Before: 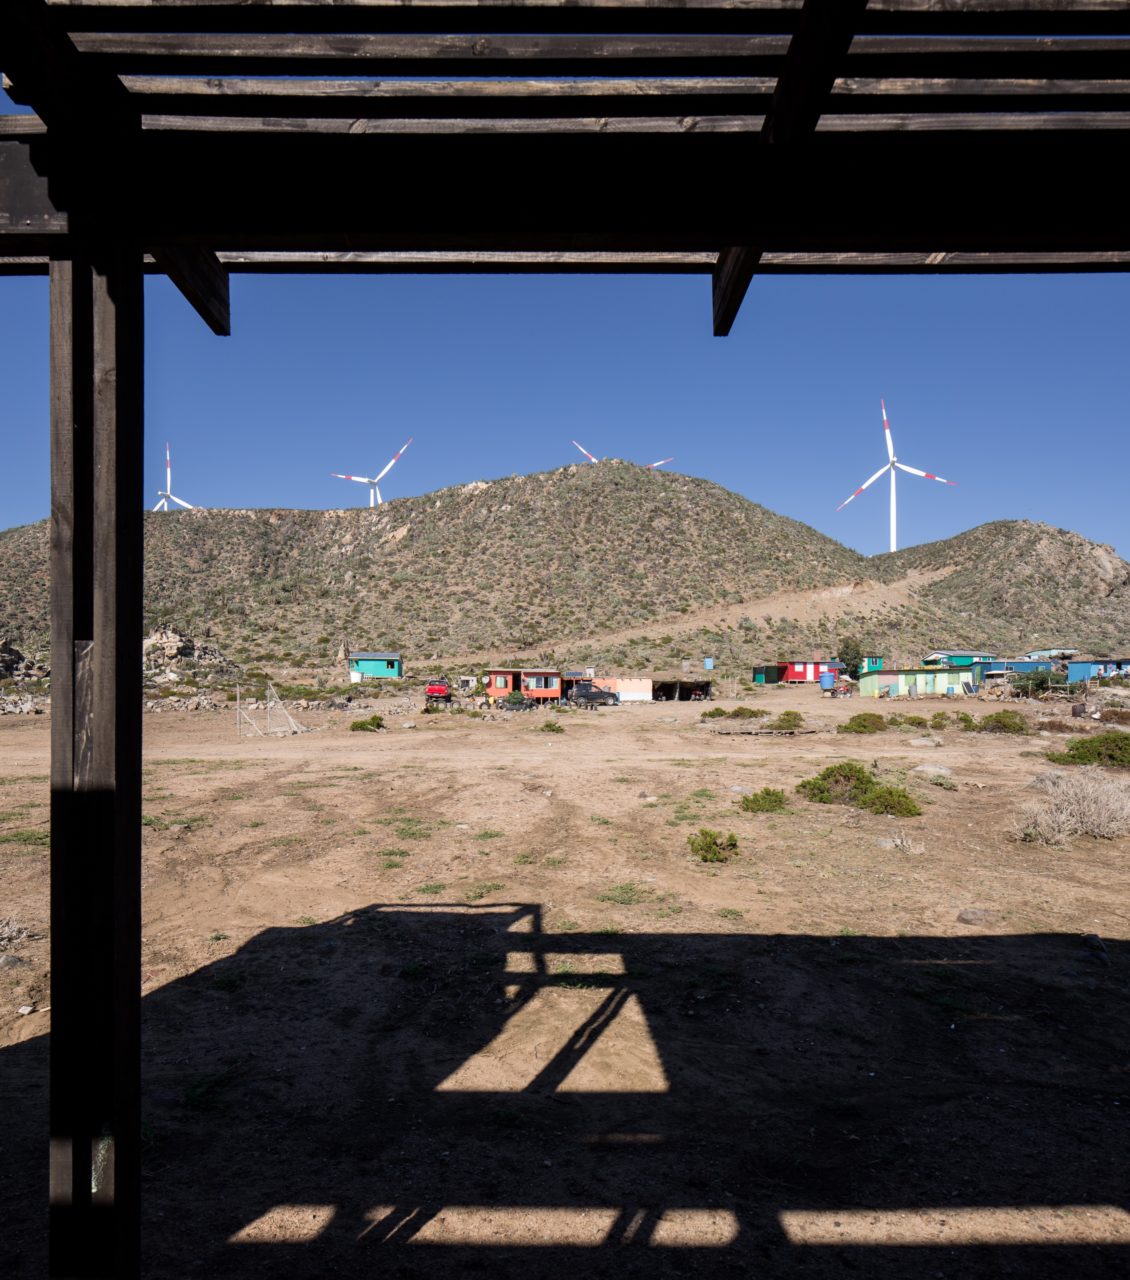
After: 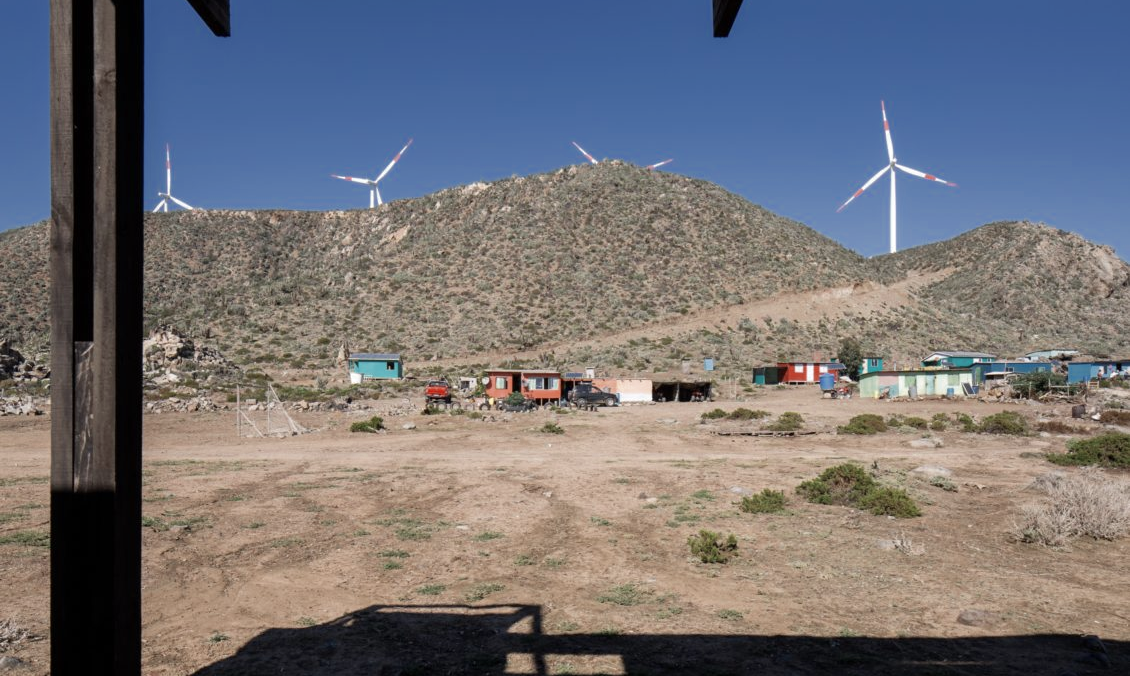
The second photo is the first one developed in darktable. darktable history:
tone equalizer: on, module defaults
crop and rotate: top 23.4%, bottom 23.721%
color zones: curves: ch0 [(0, 0.5) (0.125, 0.4) (0.25, 0.5) (0.375, 0.4) (0.5, 0.4) (0.625, 0.35) (0.75, 0.35) (0.875, 0.5)]; ch1 [(0, 0.35) (0.125, 0.45) (0.25, 0.35) (0.375, 0.35) (0.5, 0.35) (0.625, 0.35) (0.75, 0.45) (0.875, 0.35)]; ch2 [(0, 0.6) (0.125, 0.5) (0.25, 0.5) (0.375, 0.6) (0.5, 0.6) (0.625, 0.5) (0.75, 0.5) (0.875, 0.5)]
